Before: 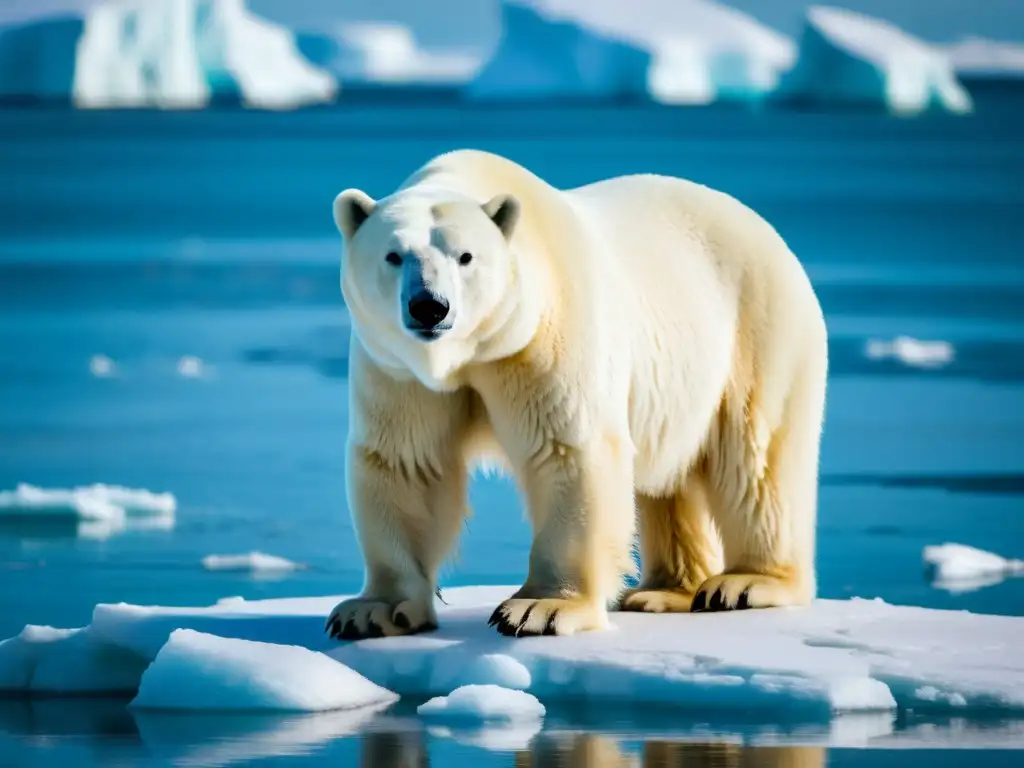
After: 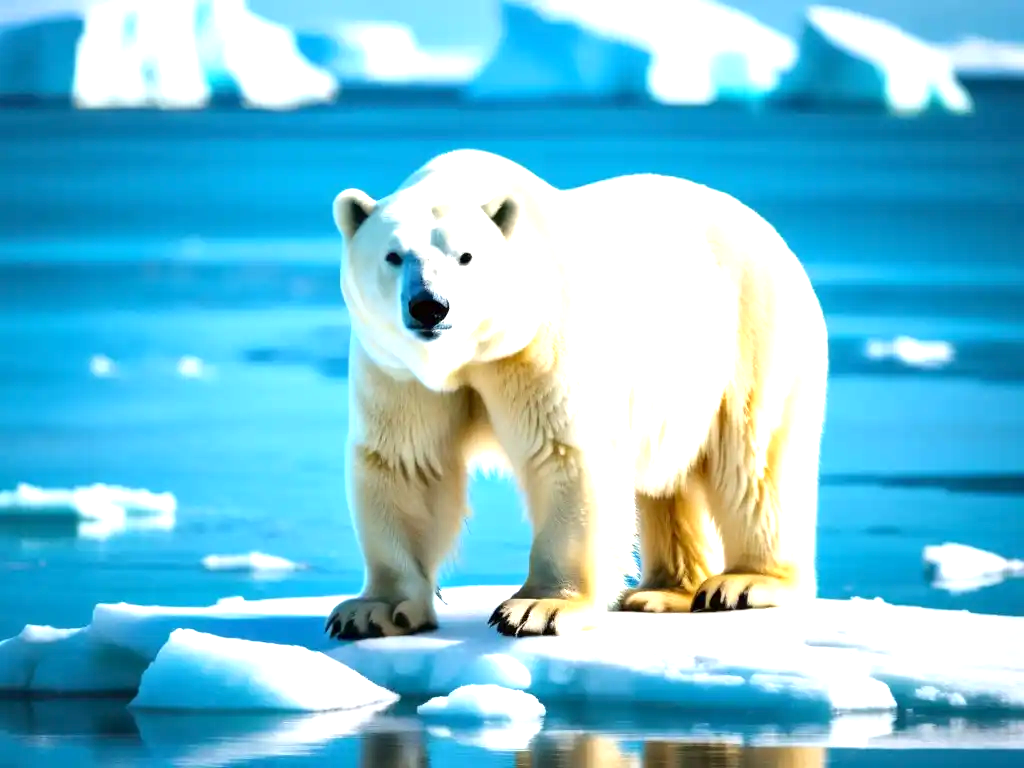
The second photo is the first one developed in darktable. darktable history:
exposure: exposure 1.139 EV, compensate exposure bias true, compensate highlight preservation false
